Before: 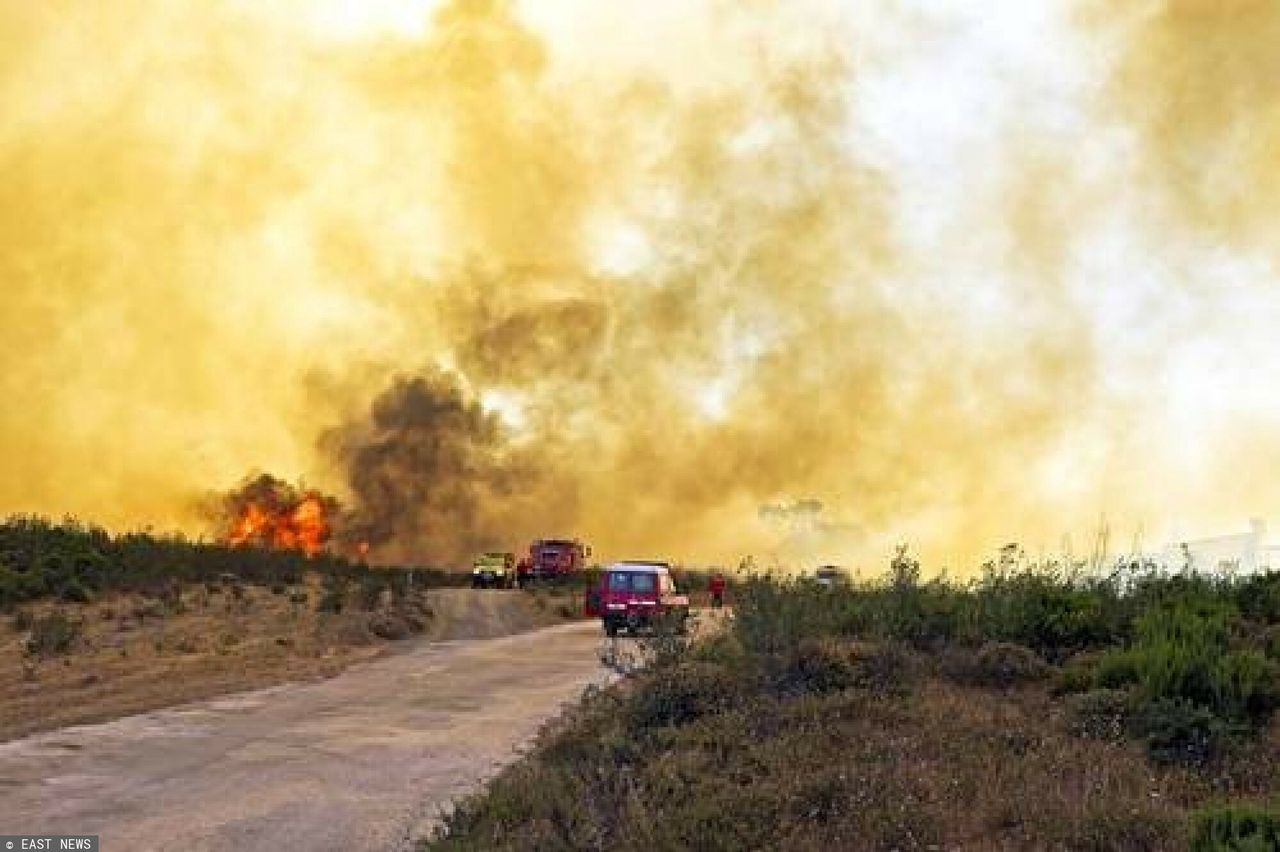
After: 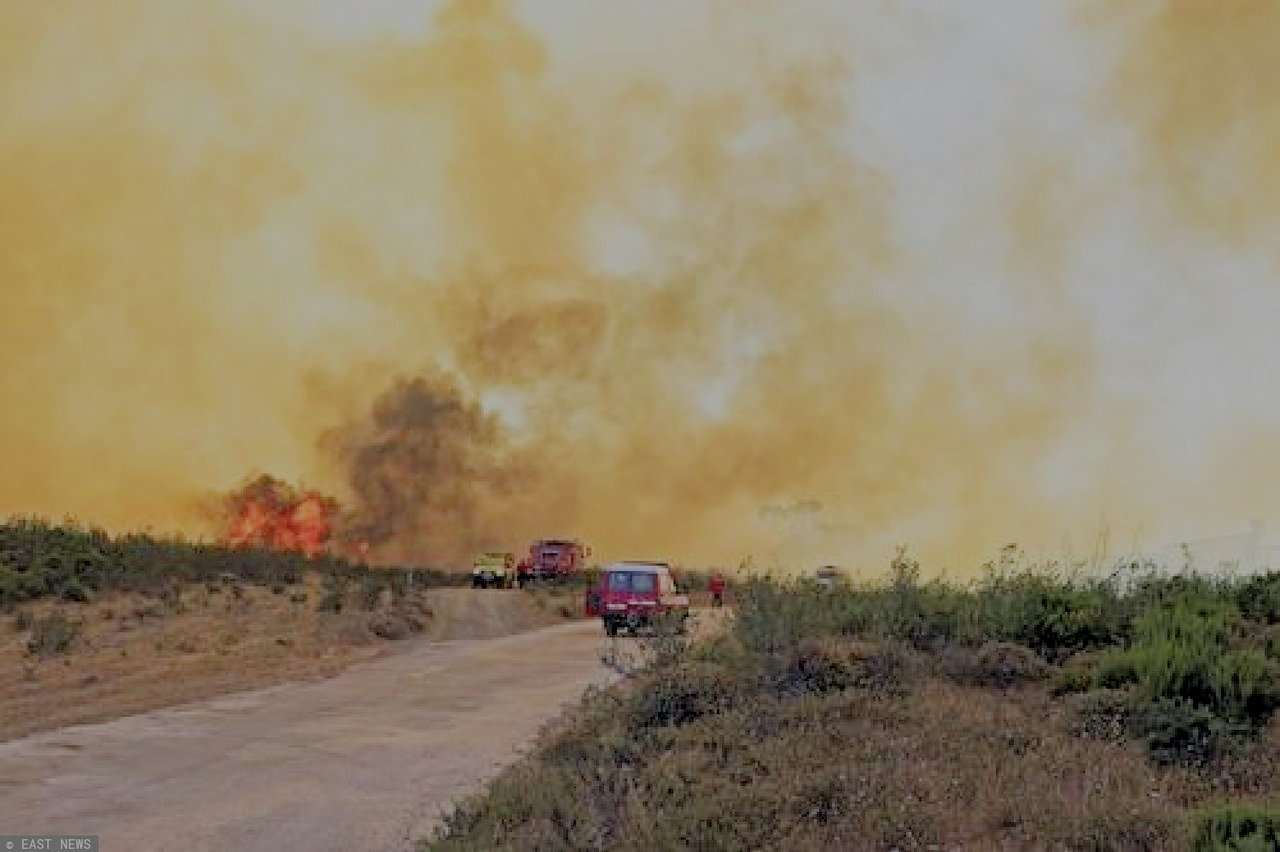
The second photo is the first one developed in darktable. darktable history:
filmic rgb: black relative exposure -7.97 EV, white relative exposure 8.04 EV, target black luminance 0%, hardness 2.45, latitude 76.17%, contrast 0.574, shadows ↔ highlights balance 0.005%, iterations of high-quality reconstruction 0
